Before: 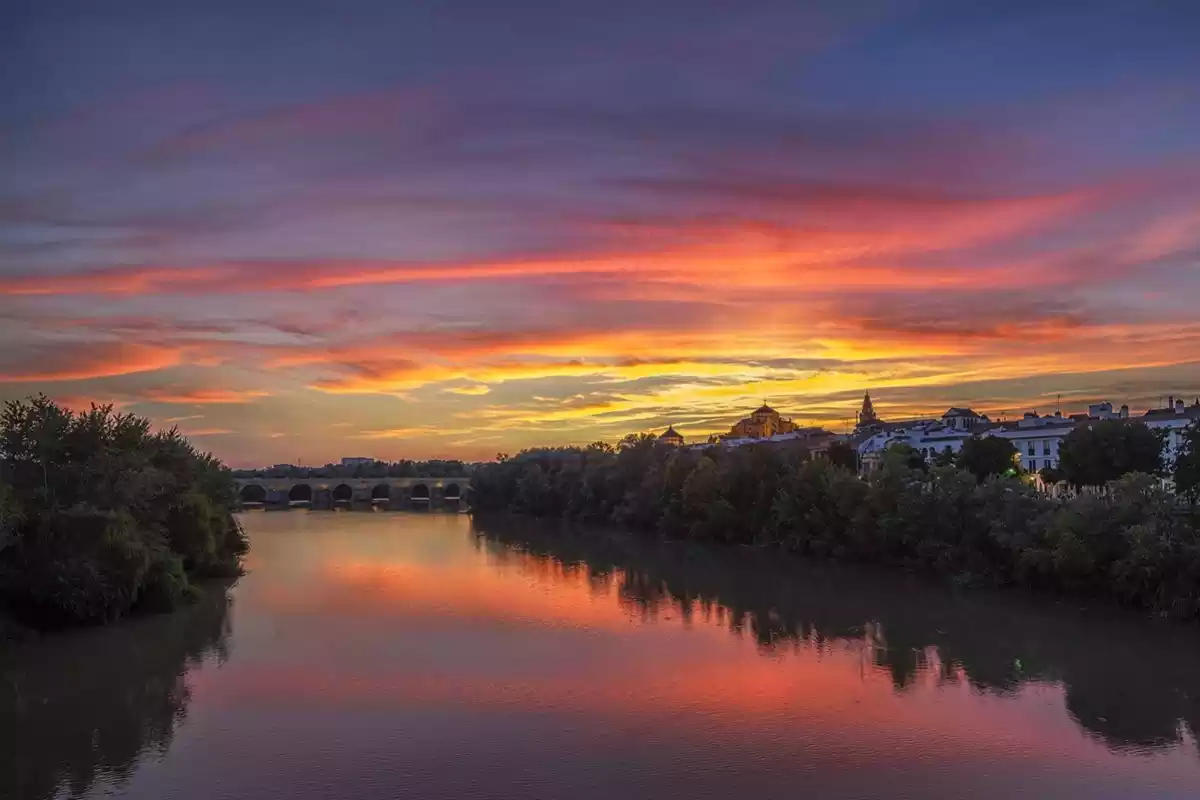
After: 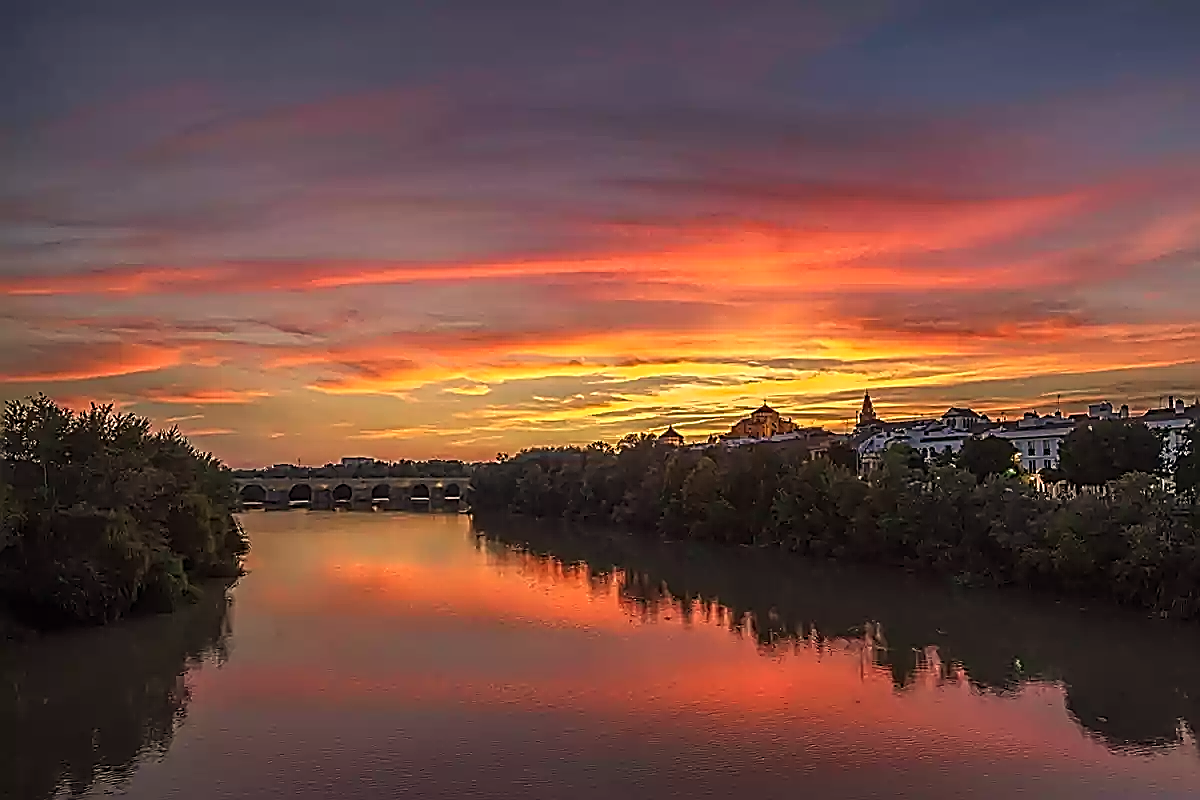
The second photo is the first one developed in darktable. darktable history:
sharpen: amount 2
white balance: red 1.123, blue 0.83
levels: levels [0, 0.51, 1]
